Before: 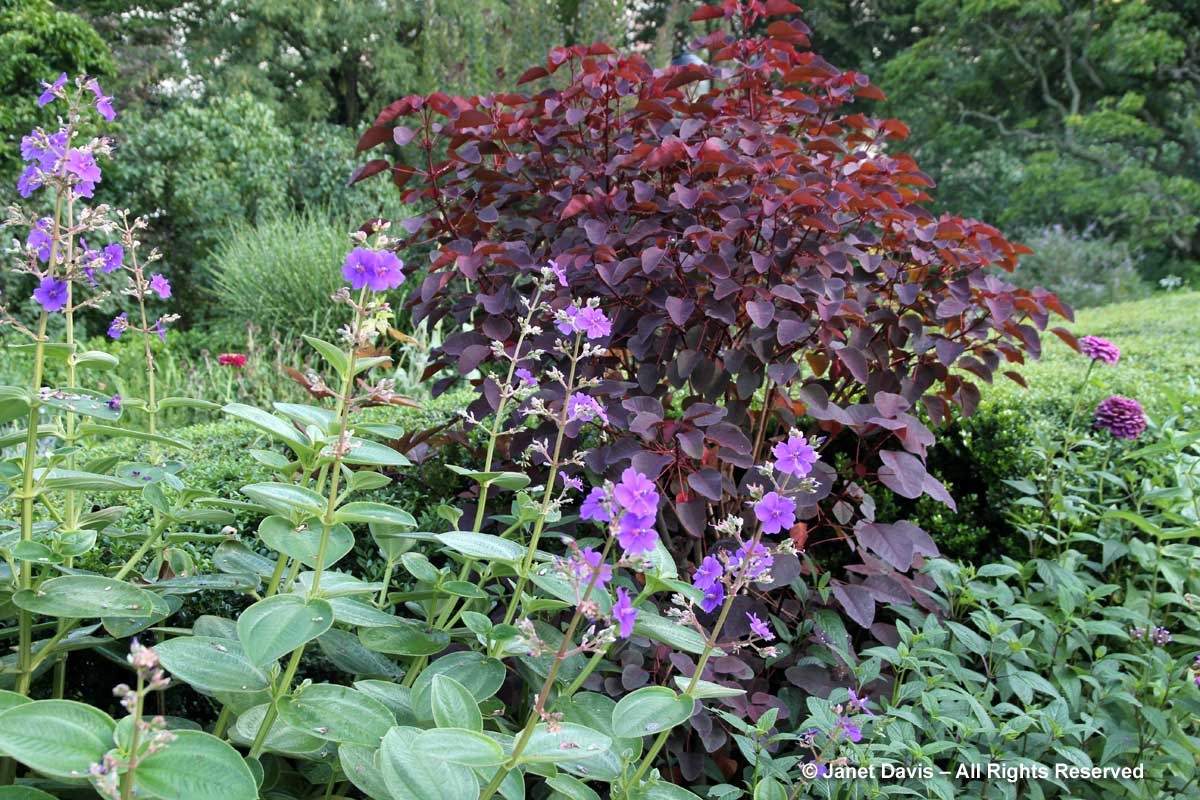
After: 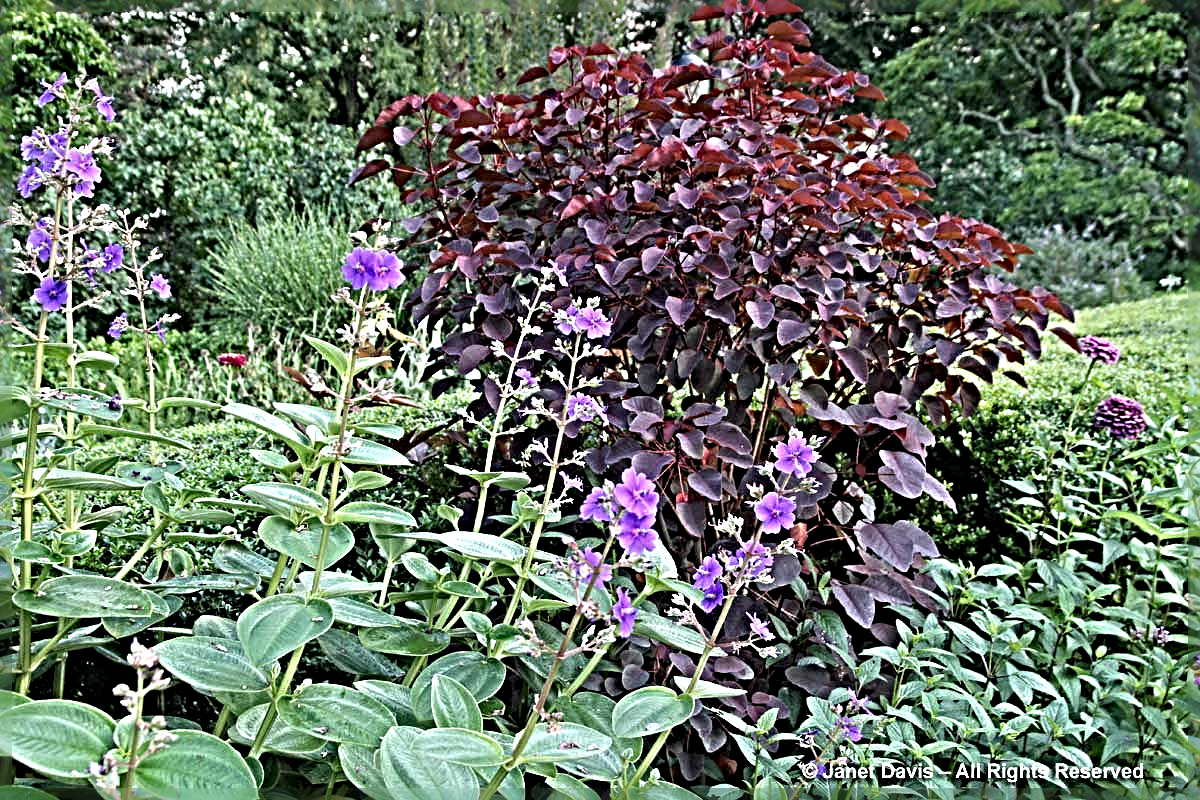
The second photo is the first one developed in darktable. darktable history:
sharpen: radius 6.248, amount 1.784, threshold 0.232
